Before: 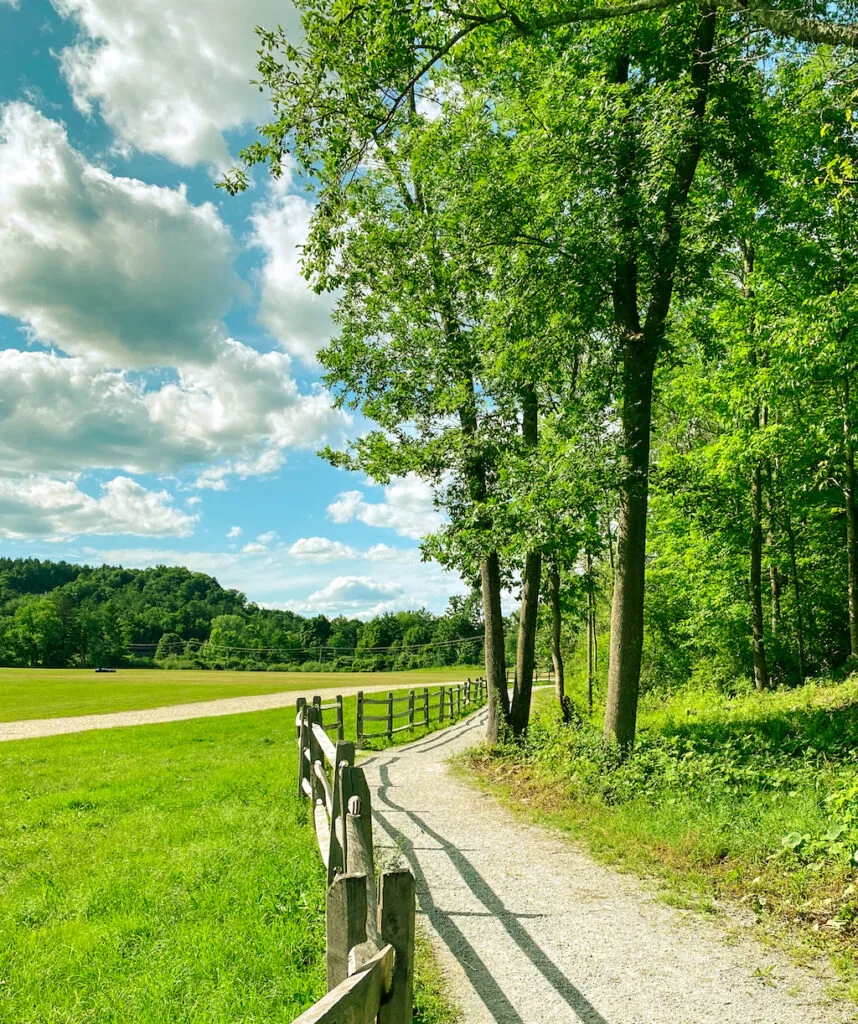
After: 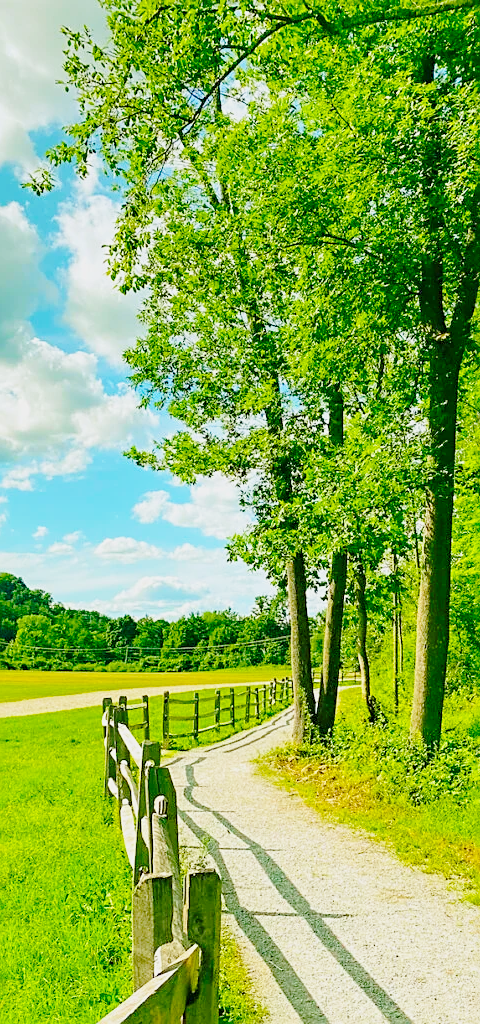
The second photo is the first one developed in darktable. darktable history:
crop and rotate: left 22.642%, right 21.301%
base curve: curves: ch0 [(0, 0) (0.028, 0.03) (0.121, 0.232) (0.46, 0.748) (0.859, 0.968) (1, 1)], preserve colors none
color balance rgb: power › hue 314.62°, perceptual saturation grading › global saturation 33.938%, contrast -29.774%
sharpen: on, module defaults
